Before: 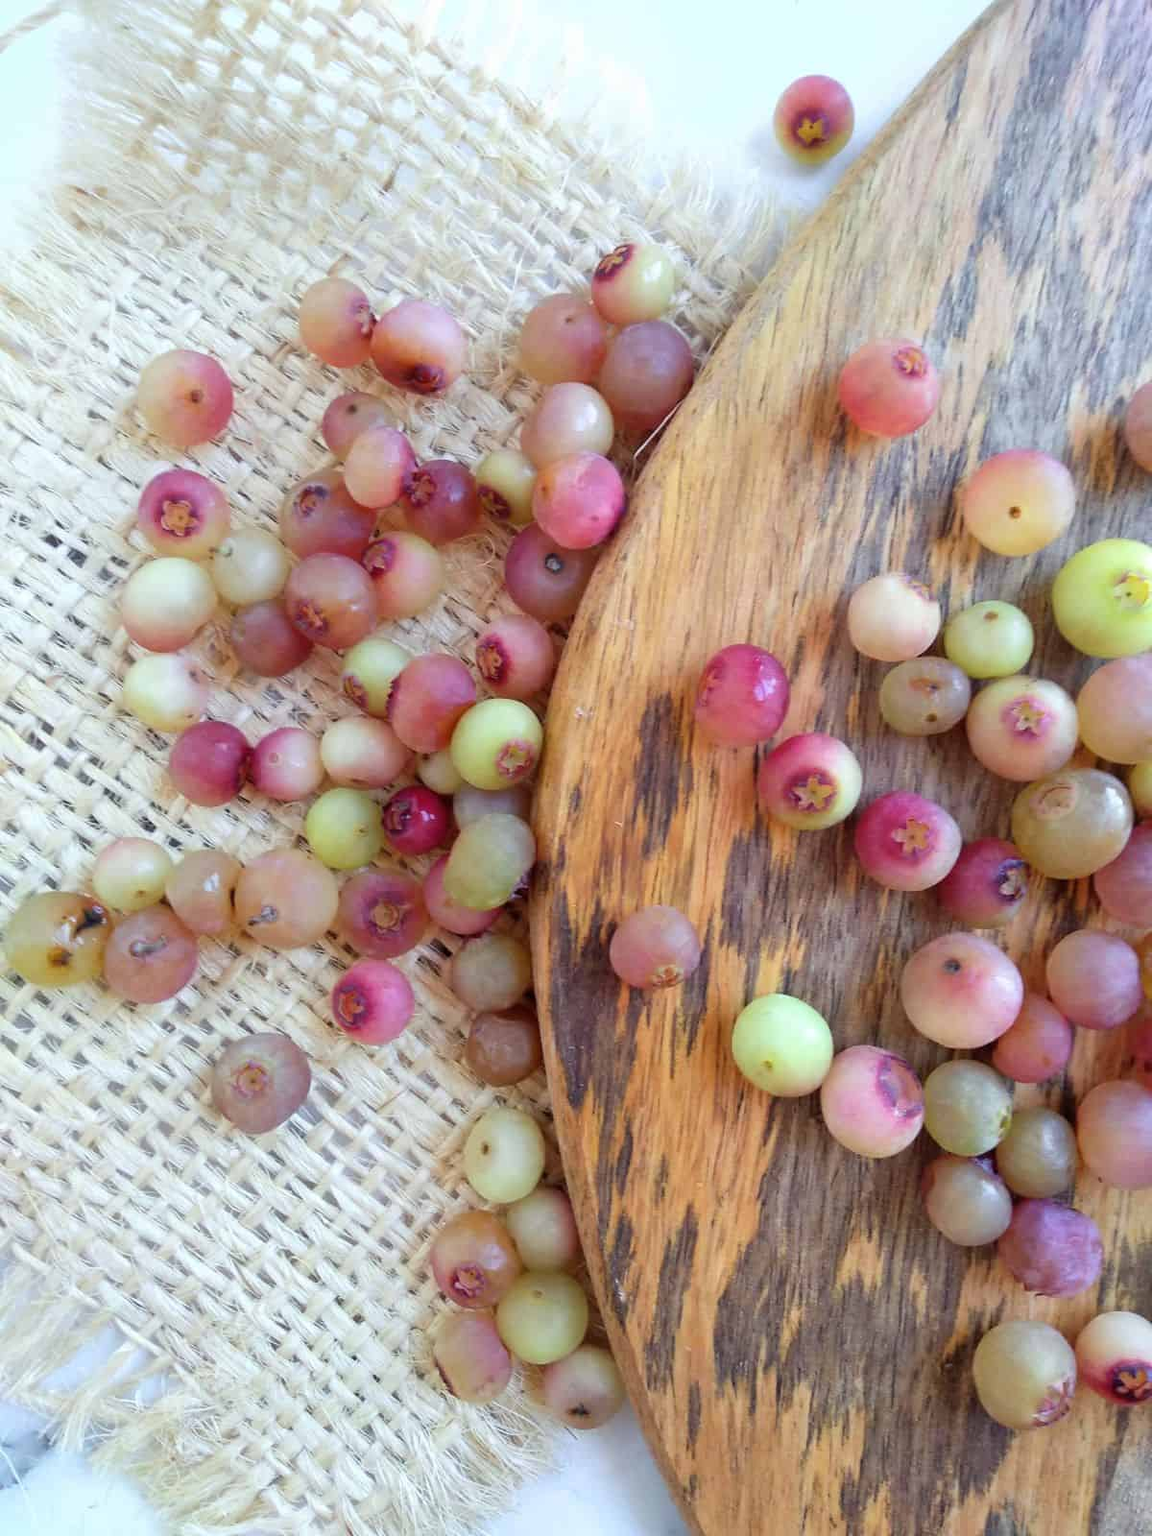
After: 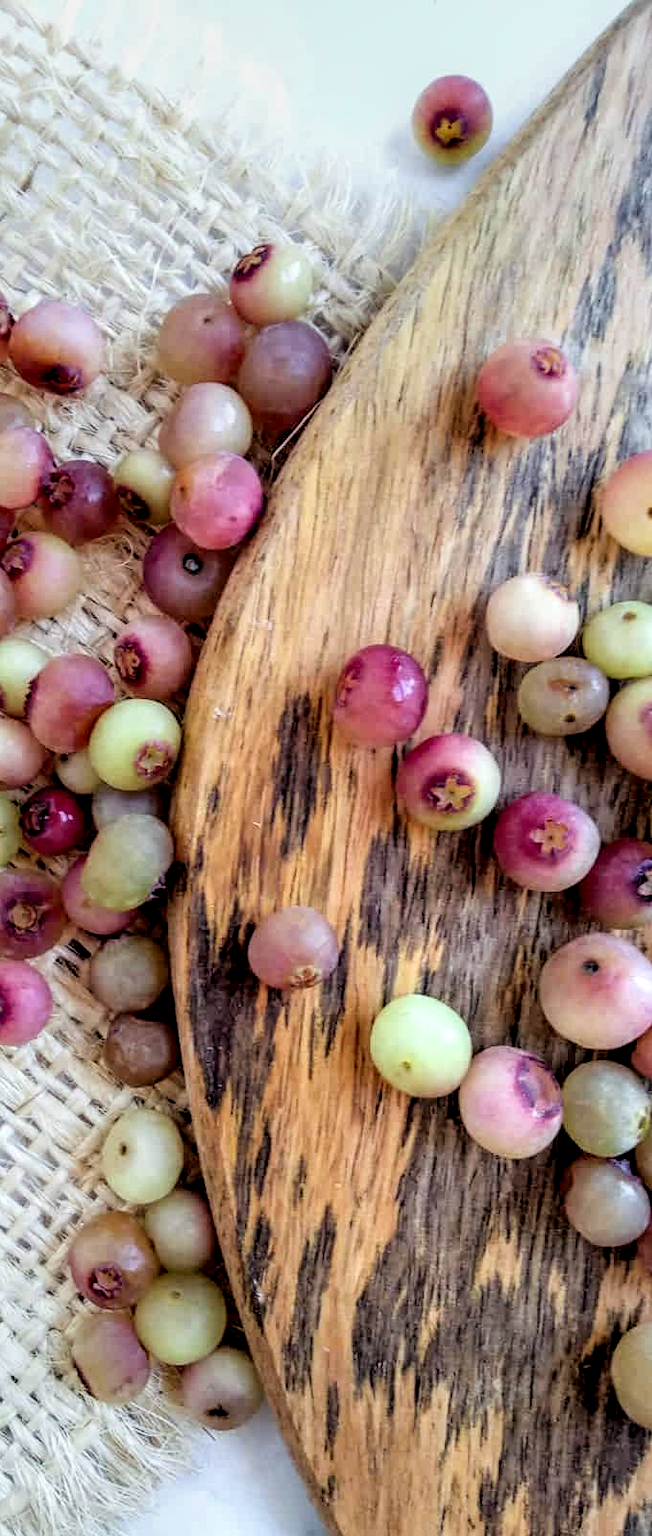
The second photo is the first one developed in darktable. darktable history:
crop: left 31.458%, top 0%, right 11.876%
local contrast: highlights 0%, shadows 0%, detail 182%
tone equalizer: on, module defaults
filmic rgb: black relative exposure -3.31 EV, white relative exposure 3.45 EV, hardness 2.36, contrast 1.103
